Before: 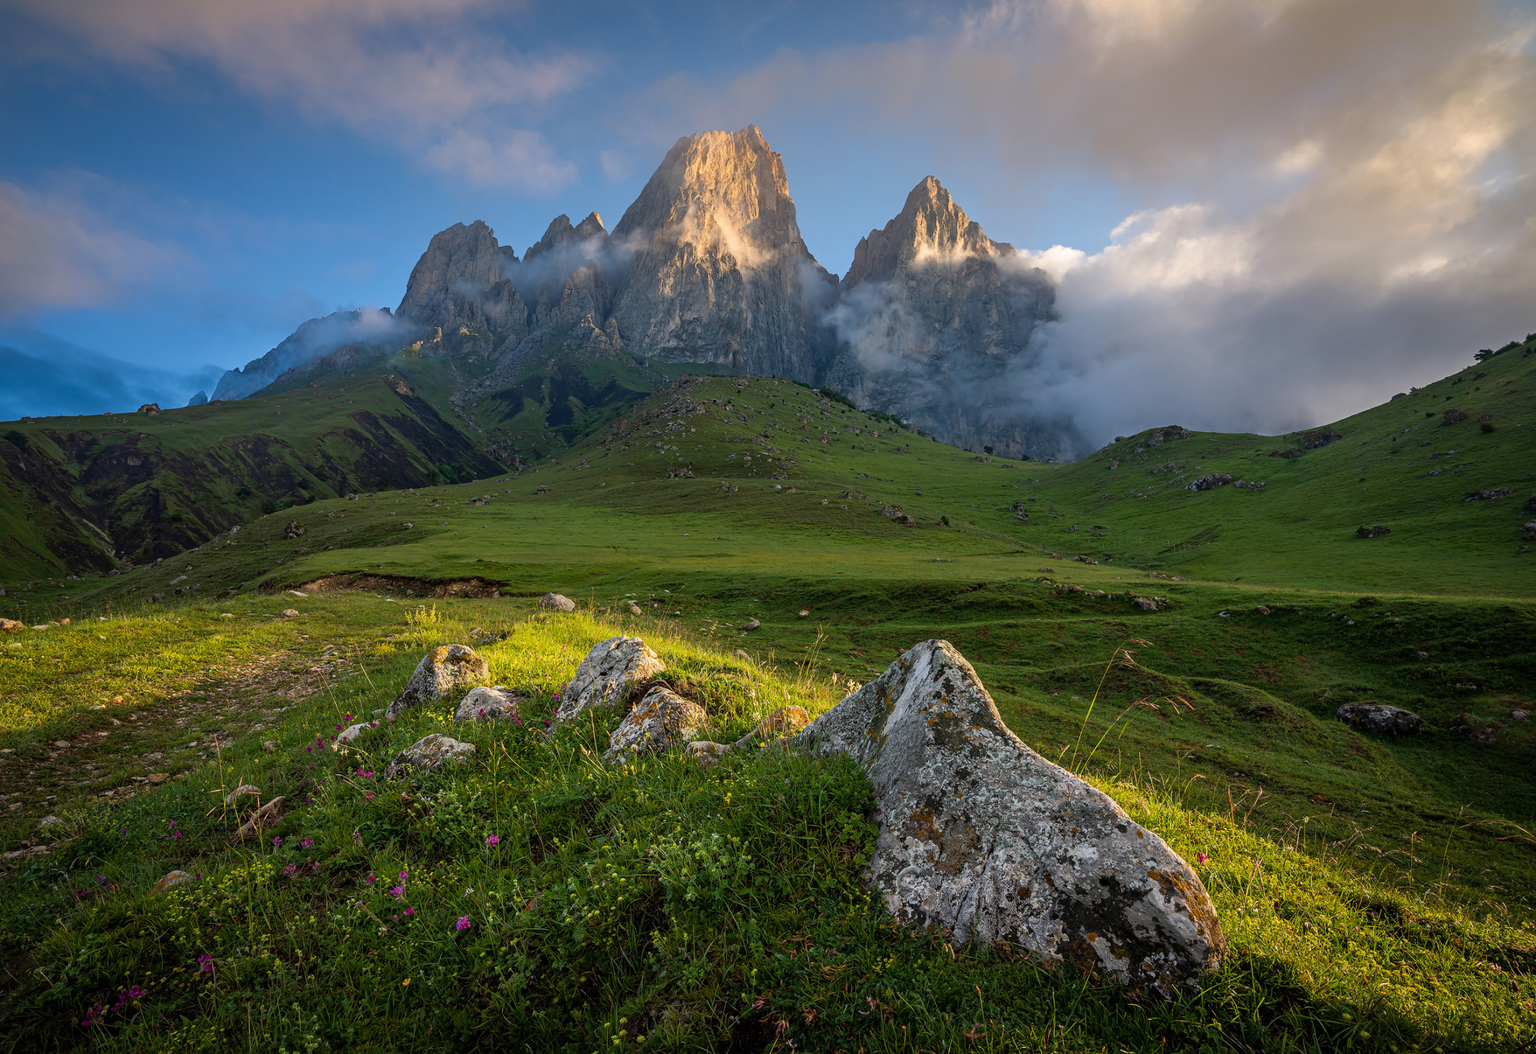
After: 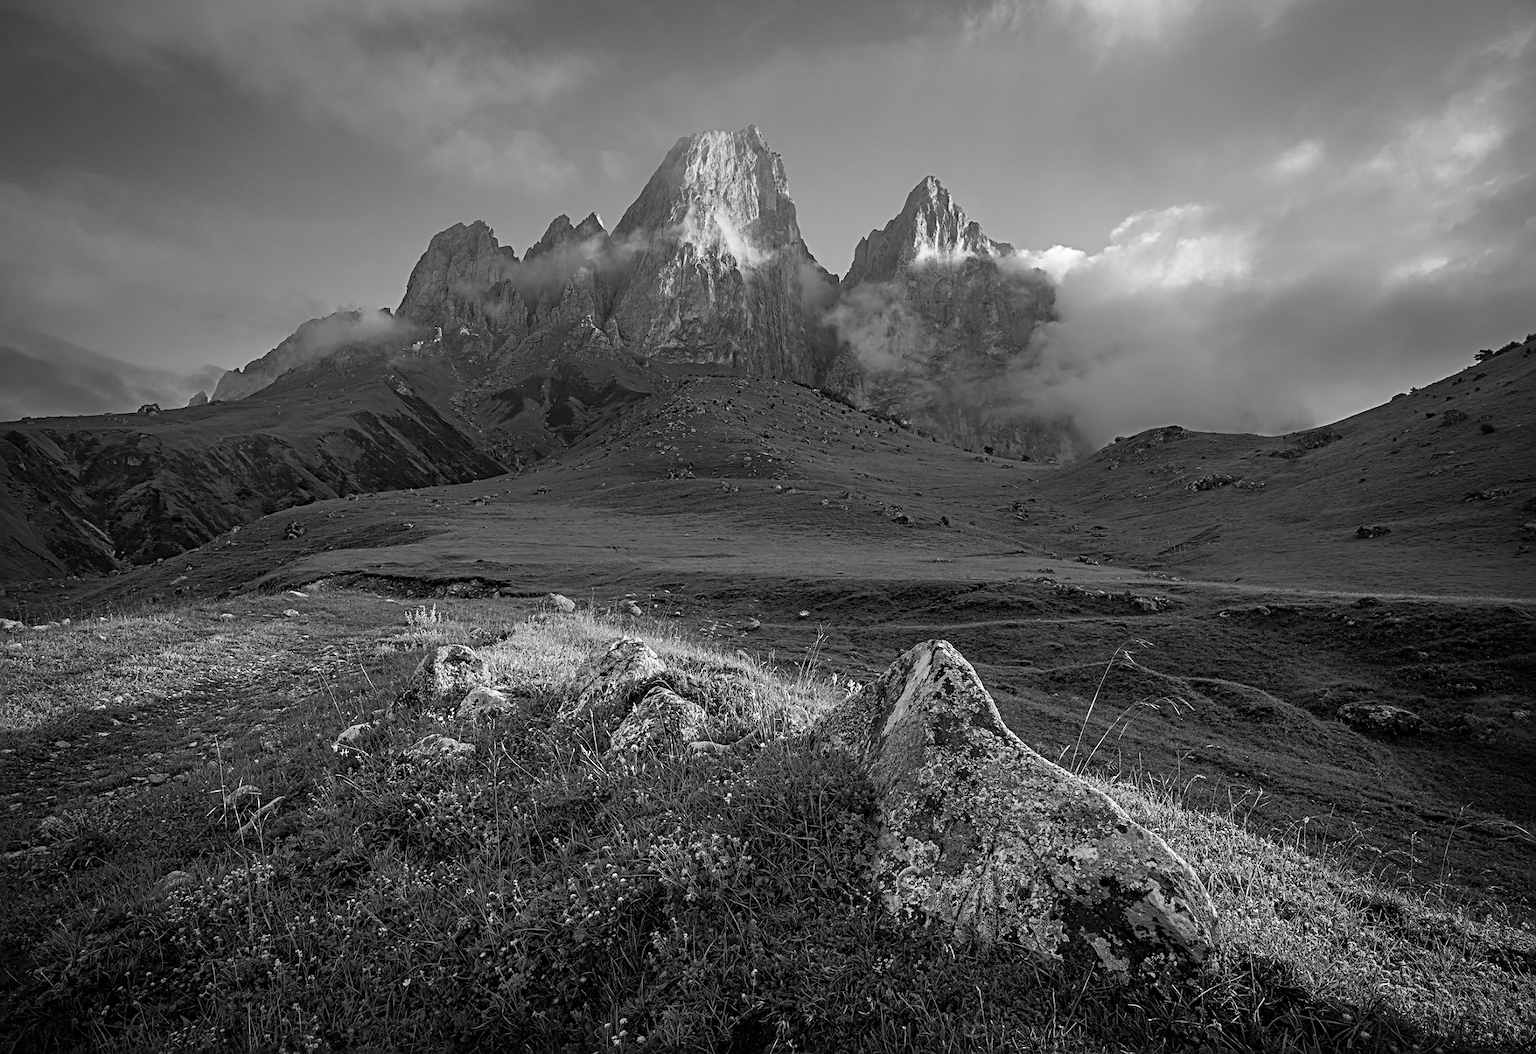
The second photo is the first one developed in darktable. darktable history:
monochrome: on, module defaults
vignetting: fall-off radius 60.92%
color balance rgb: perceptual saturation grading › global saturation 20%, perceptual saturation grading › highlights -25%, perceptual saturation grading › shadows 25%
sharpen: radius 4
